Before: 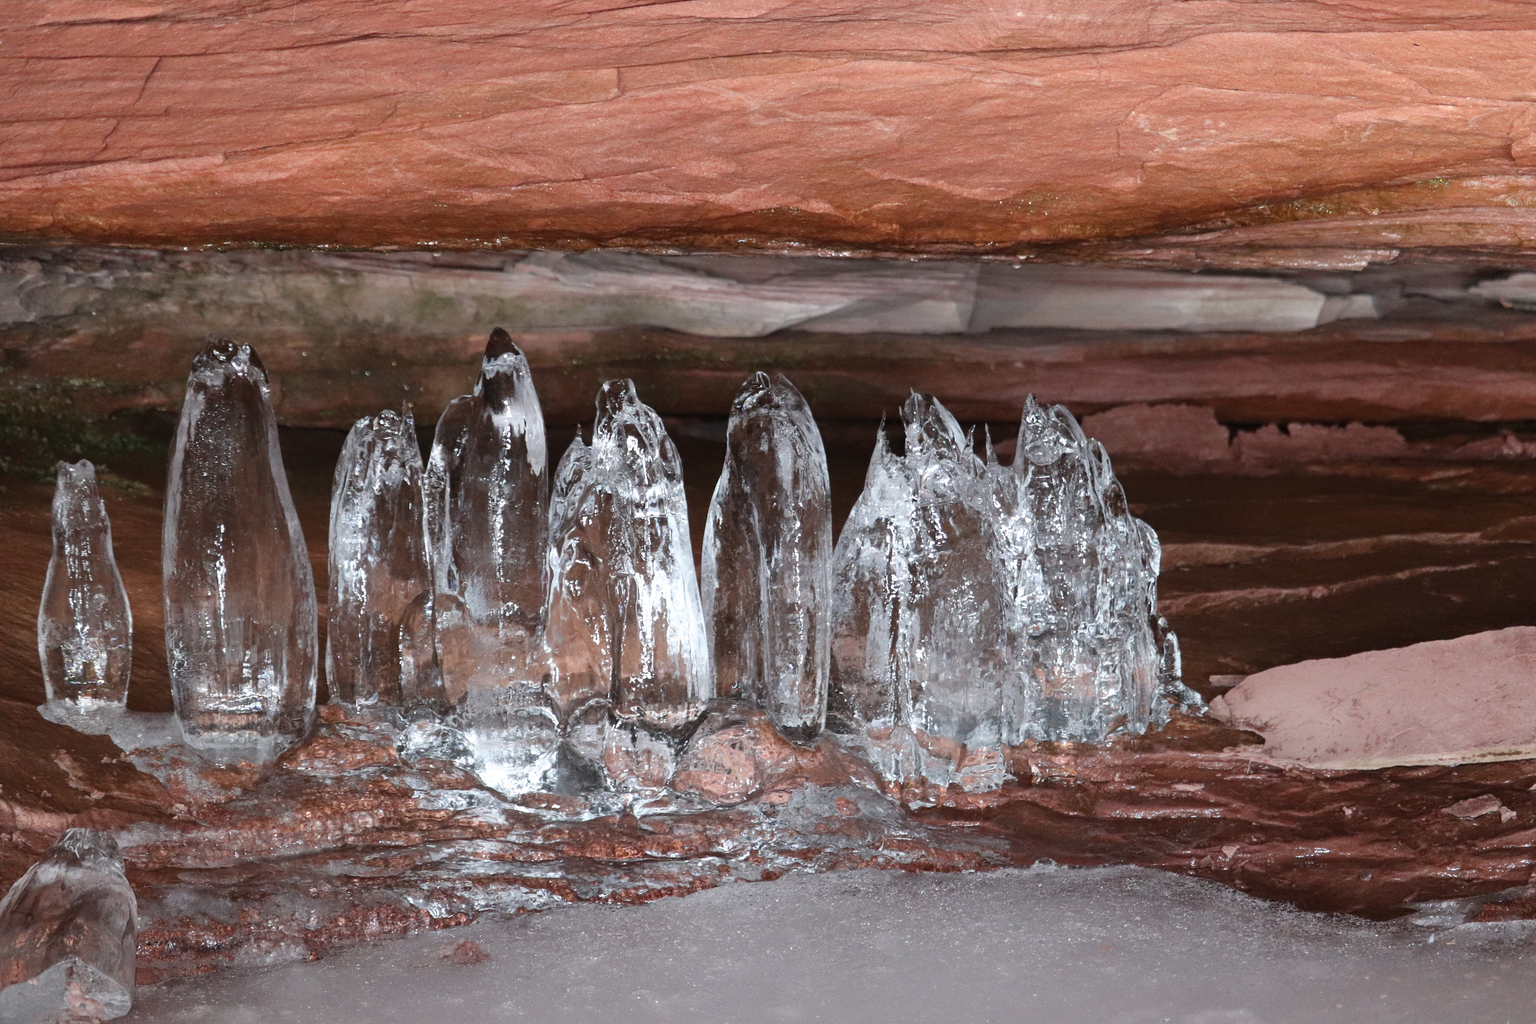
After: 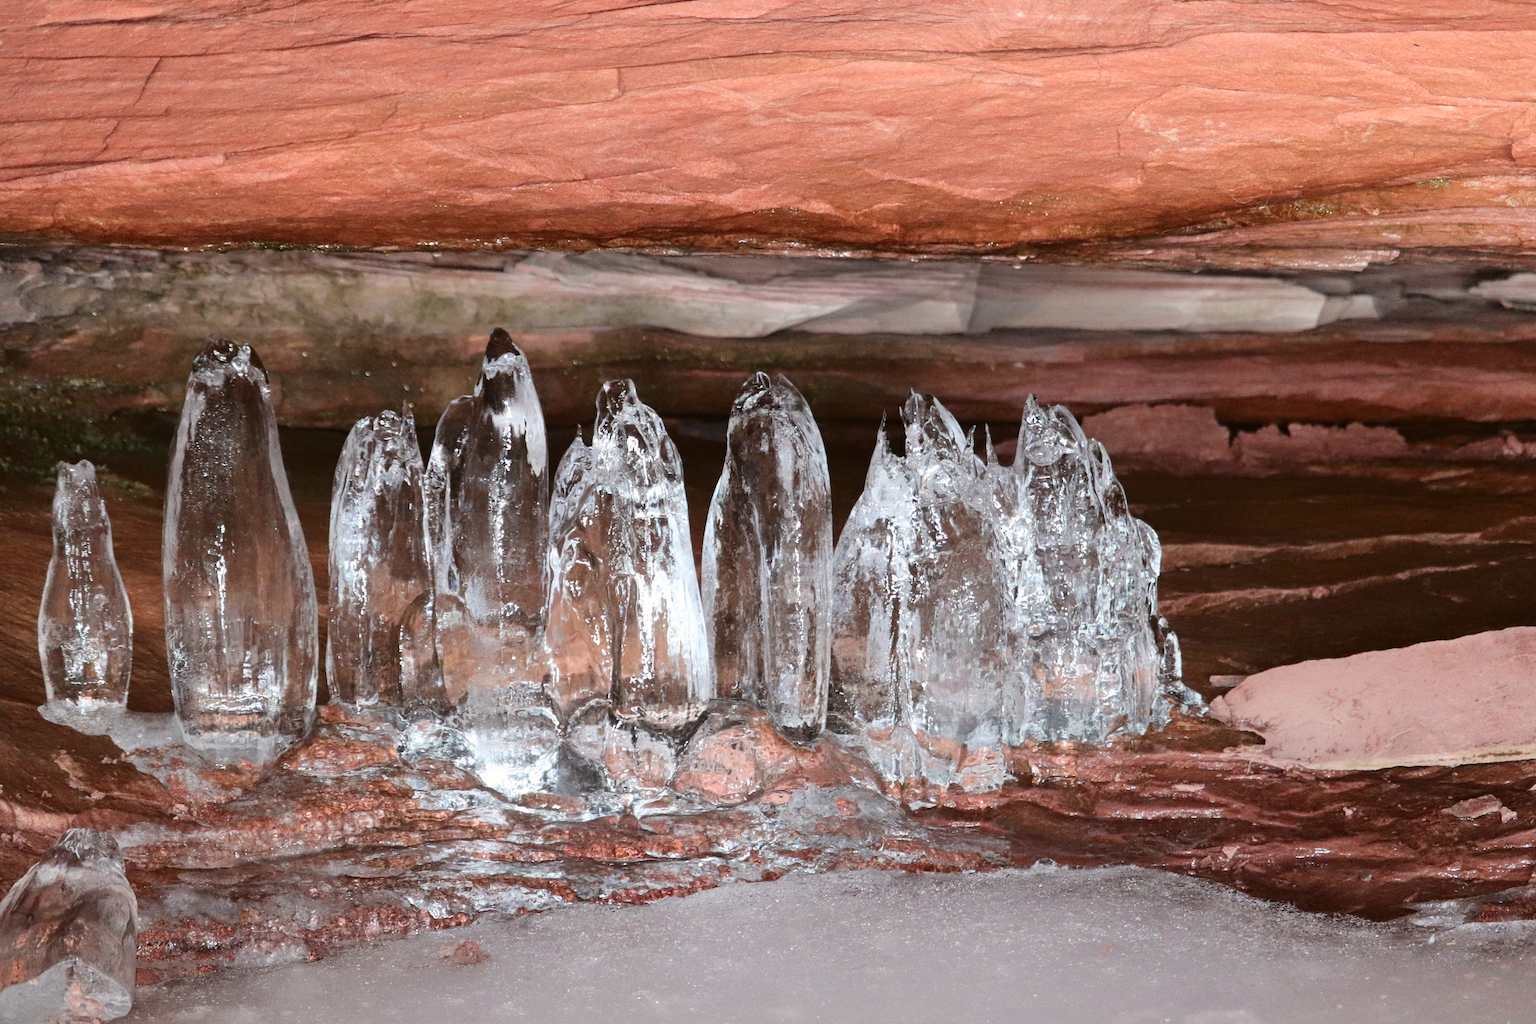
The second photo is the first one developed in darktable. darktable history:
tone curve: curves: ch0 [(0, 0.01) (0.052, 0.045) (0.136, 0.133) (0.29, 0.332) (0.453, 0.531) (0.676, 0.751) (0.89, 0.919) (1, 1)]; ch1 [(0, 0) (0.094, 0.081) (0.285, 0.299) (0.385, 0.403) (0.447, 0.429) (0.495, 0.496) (0.544, 0.552) (0.589, 0.612) (0.722, 0.728) (1, 1)]; ch2 [(0, 0) (0.257, 0.217) (0.43, 0.421) (0.498, 0.507) (0.531, 0.544) (0.56, 0.579) (0.625, 0.642) (1, 1)], color space Lab, independent channels, preserve colors none
